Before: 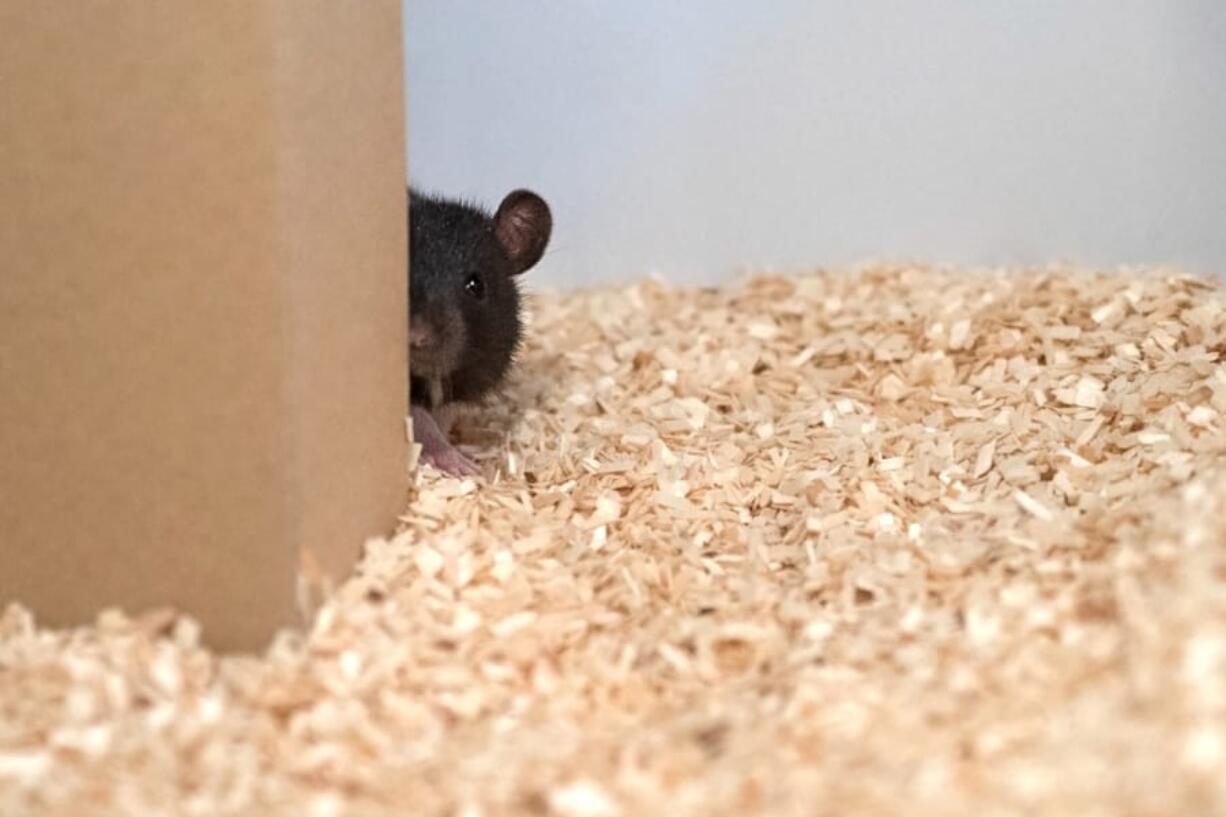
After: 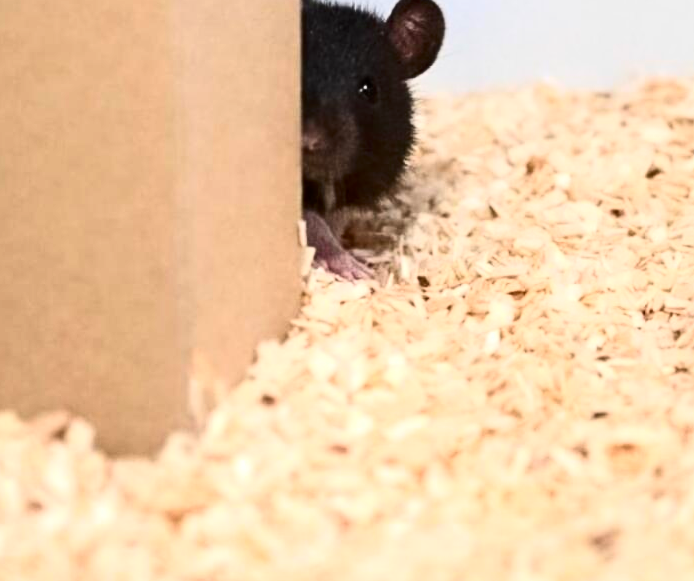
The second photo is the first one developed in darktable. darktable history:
contrast brightness saturation: contrast 0.397, brightness 0.103, saturation 0.208
crop: left 8.809%, top 24.025%, right 34.564%, bottom 4.756%
